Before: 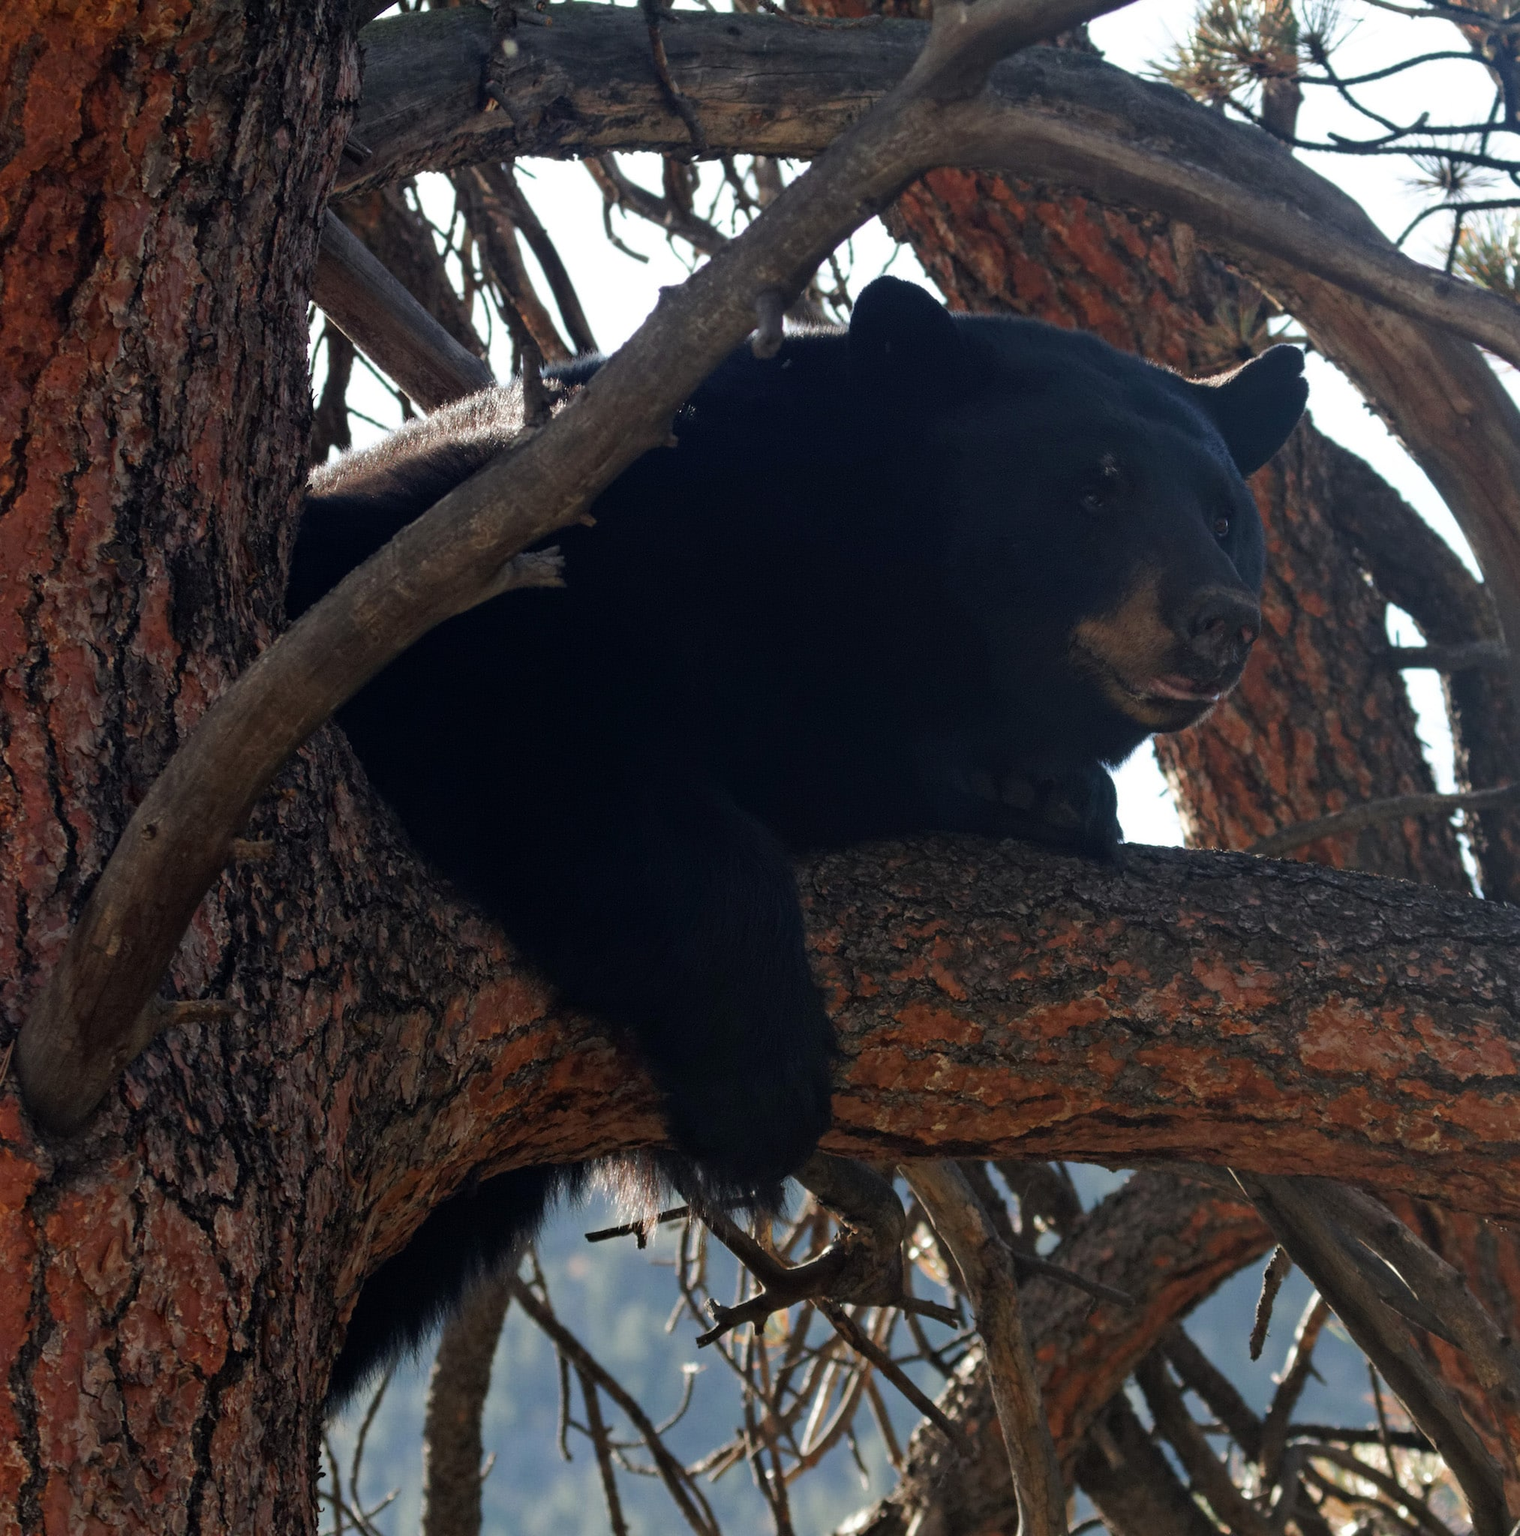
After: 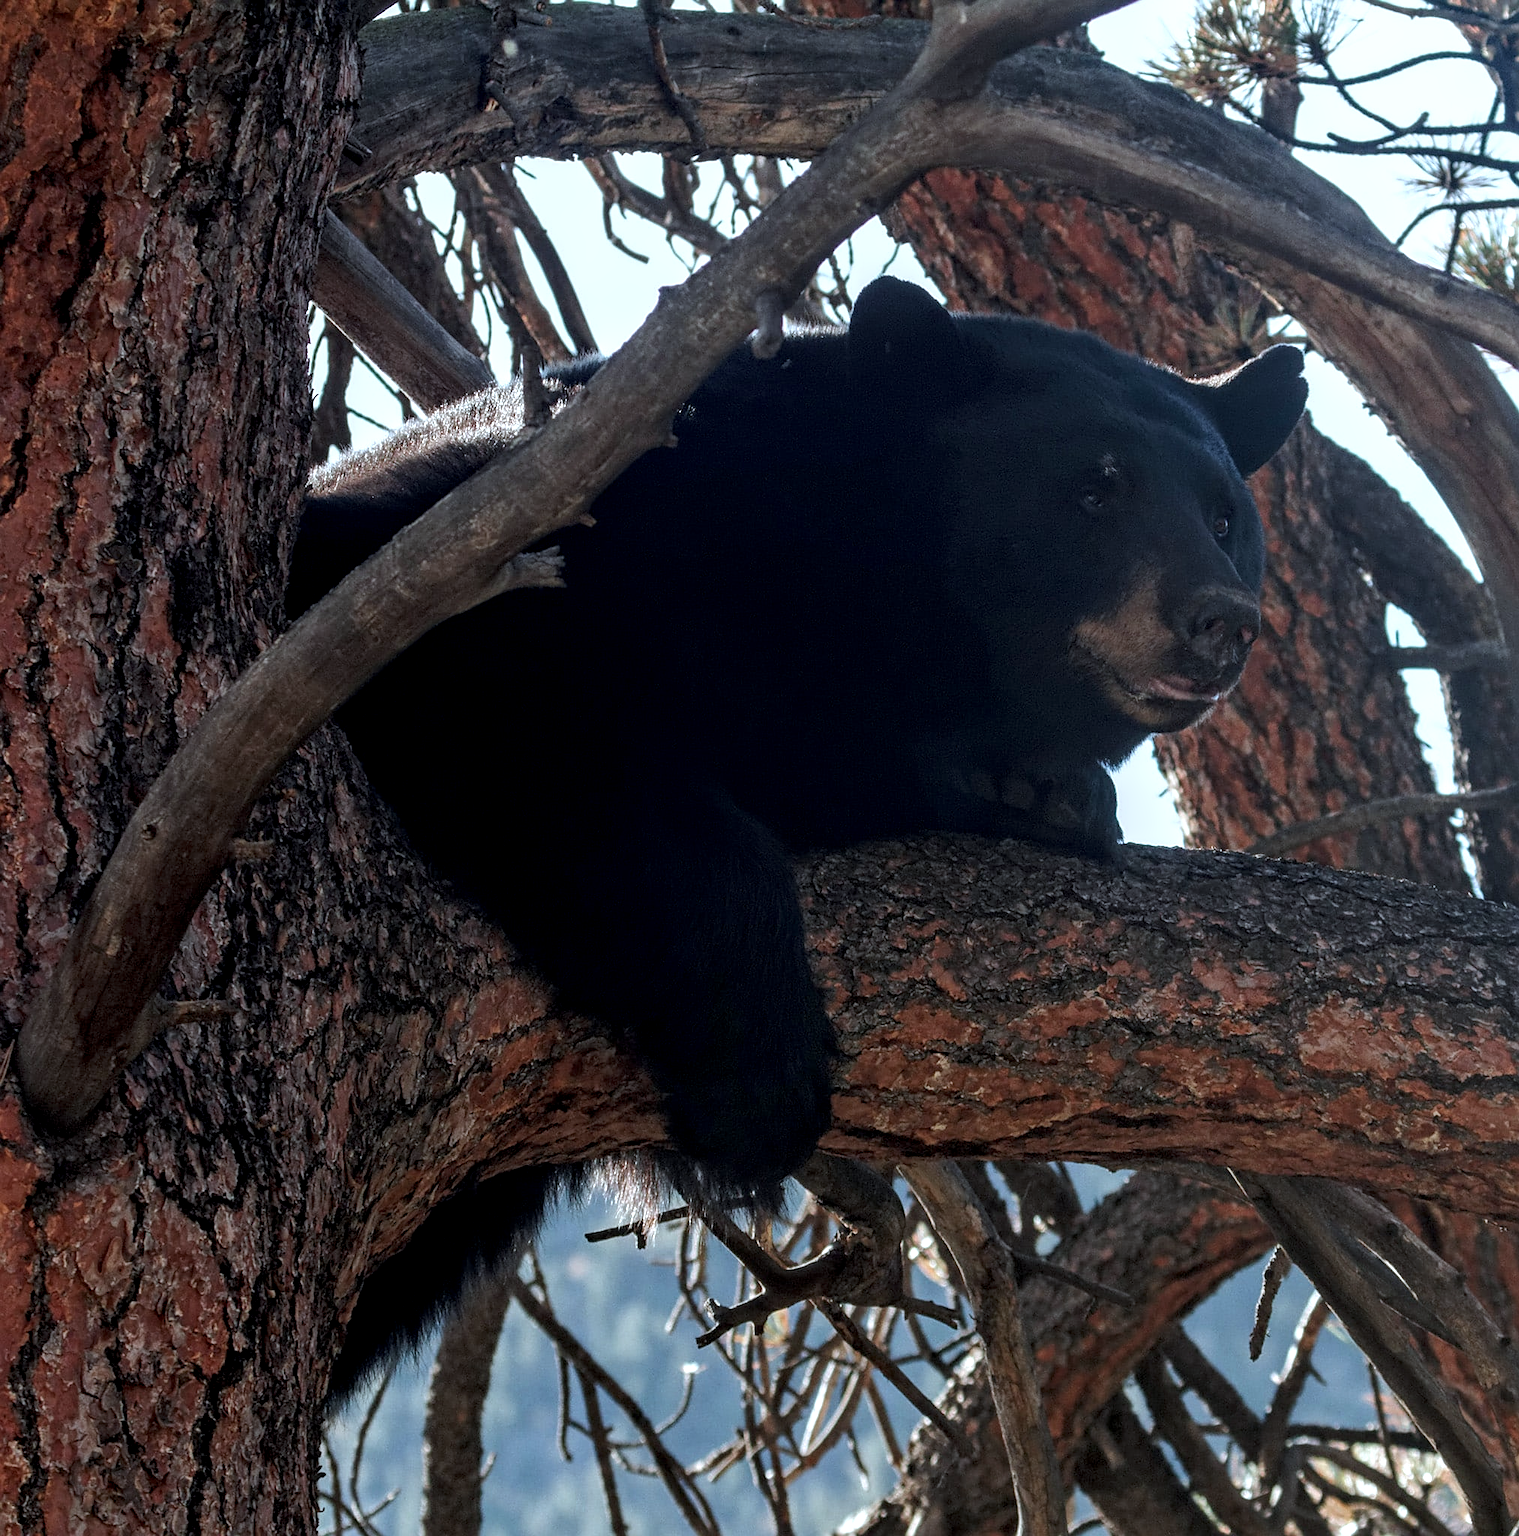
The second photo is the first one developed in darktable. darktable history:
sharpen: on, module defaults
color correction: highlights a* -3.86, highlights b* -11.1
exposure: exposure -0.04 EV, compensate exposure bias true, compensate highlight preservation false
local contrast: detail 150%
